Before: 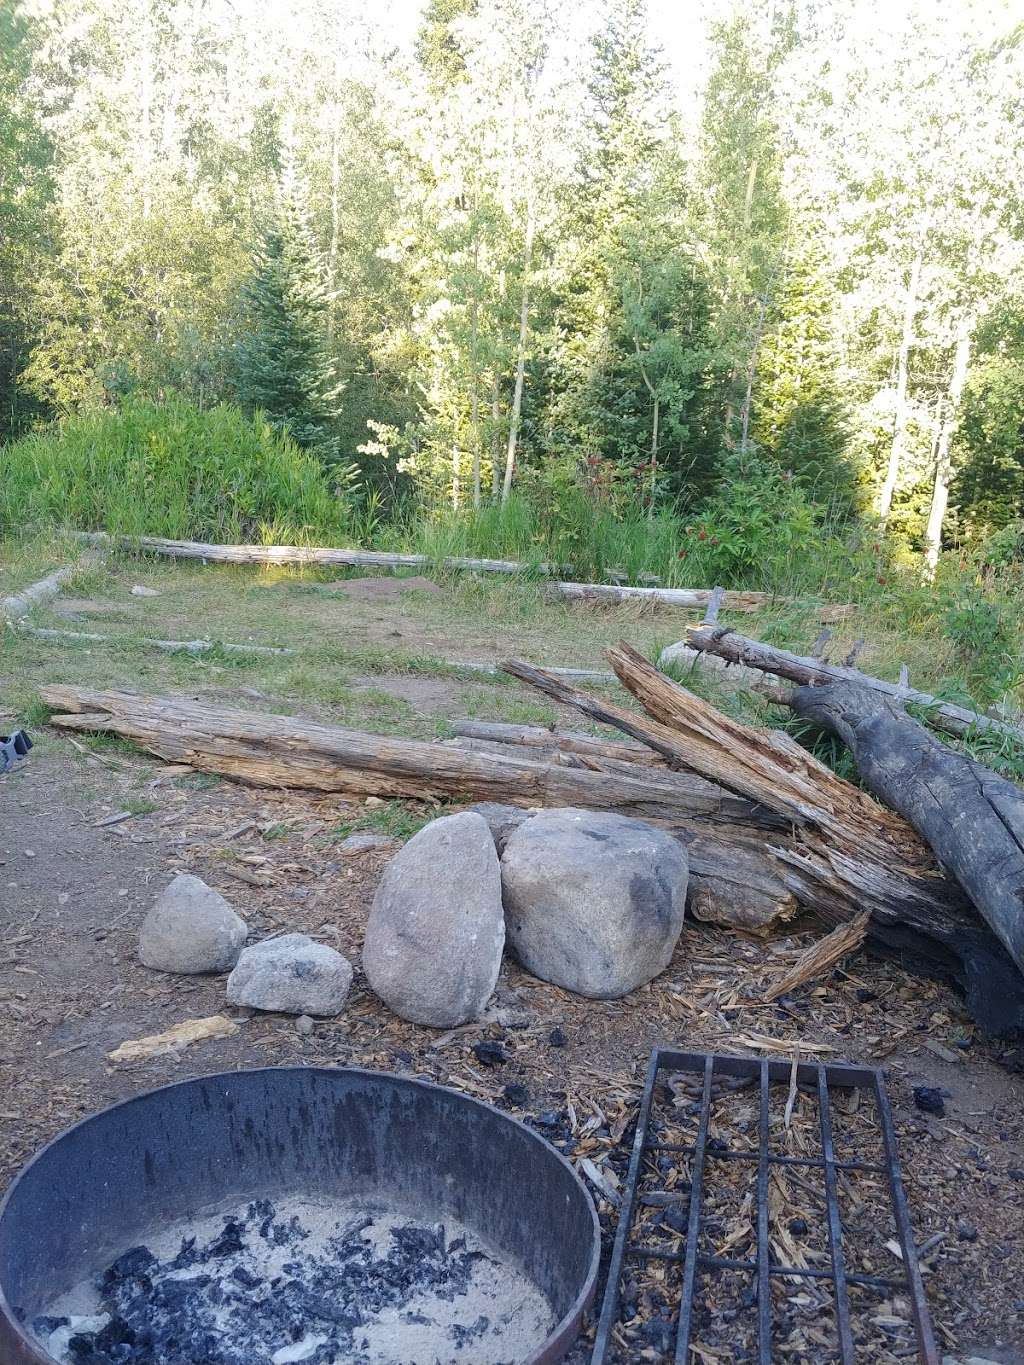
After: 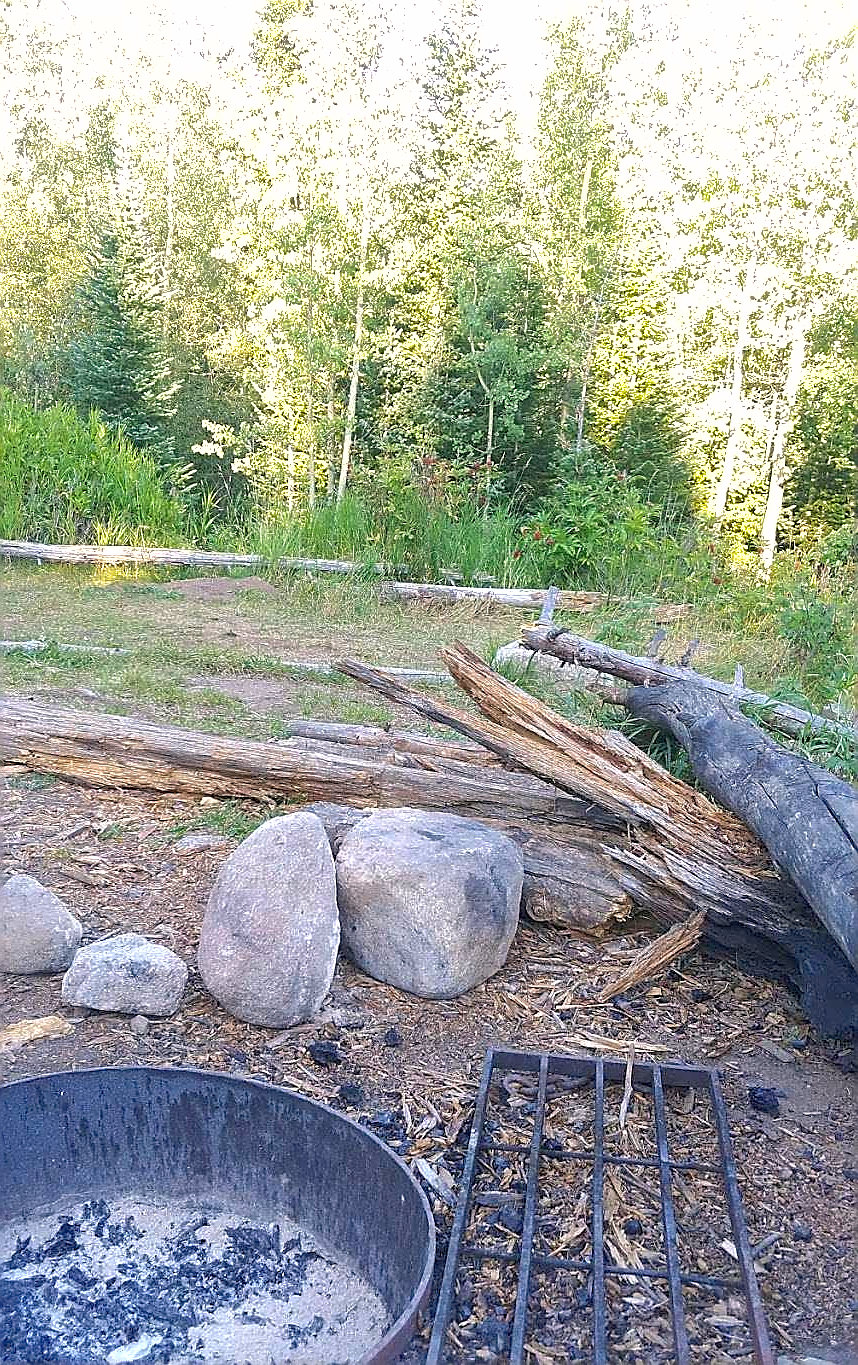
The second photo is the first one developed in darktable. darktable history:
sharpen: radius 1.365, amount 1.266, threshold 0.697
exposure: black level correction 0, exposure 0.69 EV, compensate exposure bias true, compensate highlight preservation false
color balance rgb: highlights gain › chroma 0.902%, highlights gain › hue 26.97°, perceptual saturation grading › global saturation 0.983%, global vibrance 20%
shadows and highlights: on, module defaults
crop: left 16.121%
